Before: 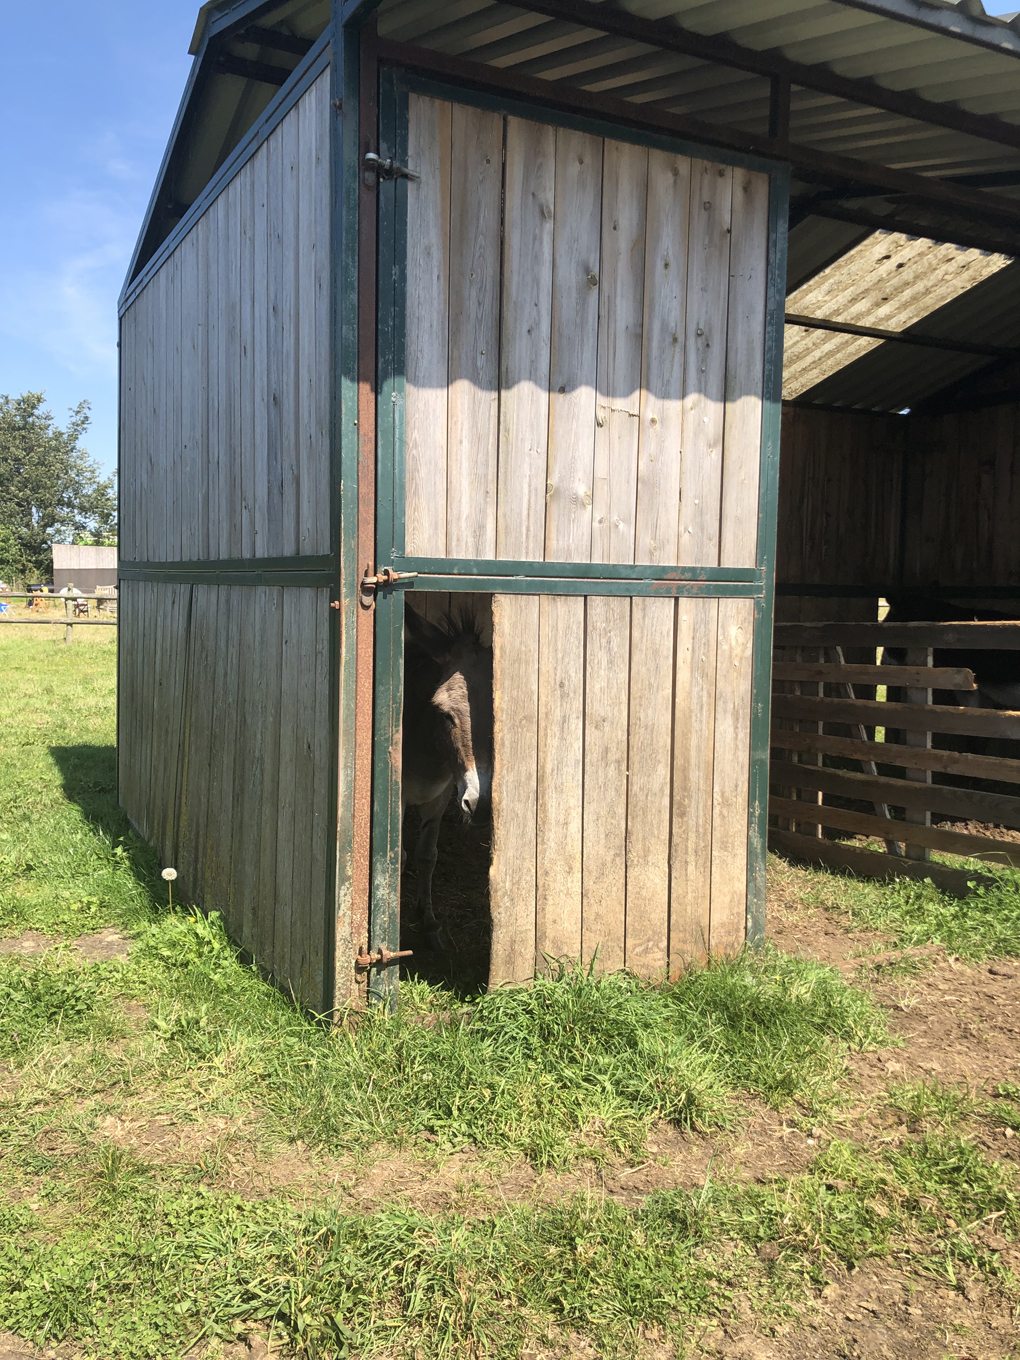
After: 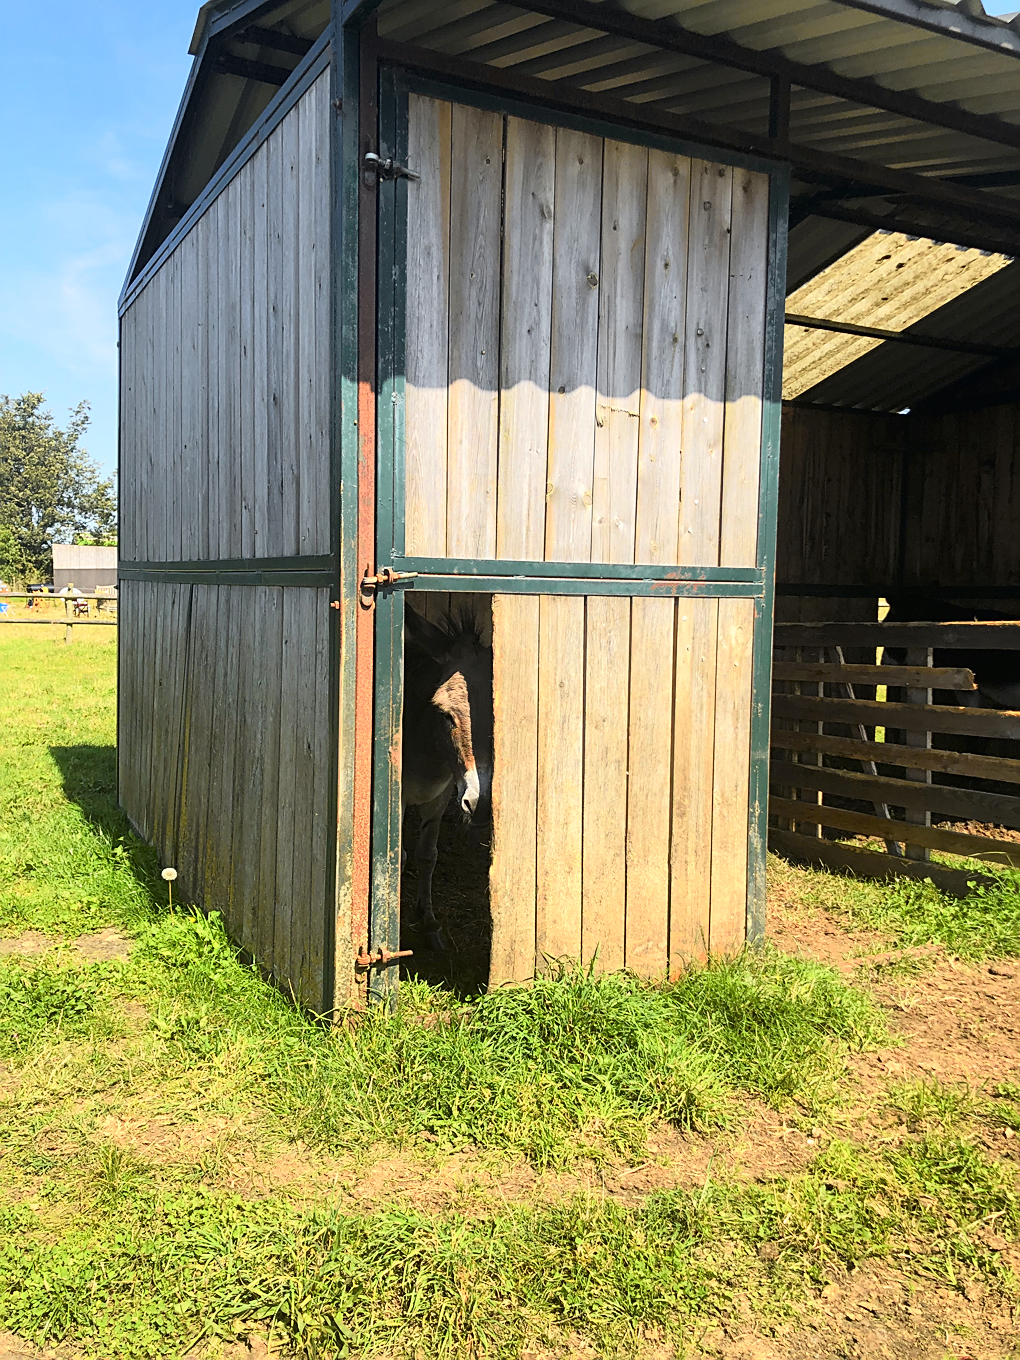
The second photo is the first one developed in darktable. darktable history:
tone curve: curves: ch0 [(0, 0.006) (0.037, 0.022) (0.123, 0.105) (0.19, 0.173) (0.277, 0.279) (0.474, 0.517) (0.597, 0.662) (0.687, 0.774) (0.855, 0.891) (1, 0.982)]; ch1 [(0, 0) (0.243, 0.245) (0.422, 0.415) (0.493, 0.495) (0.508, 0.503) (0.544, 0.552) (0.557, 0.582) (0.626, 0.672) (0.694, 0.732) (1, 1)]; ch2 [(0, 0) (0.249, 0.216) (0.356, 0.329) (0.424, 0.442) (0.476, 0.483) (0.498, 0.5) (0.517, 0.519) (0.532, 0.539) (0.562, 0.596) (0.614, 0.662) (0.706, 0.757) (0.808, 0.809) (0.991, 0.968)], color space Lab, independent channels, preserve colors none
sharpen: on, module defaults
shadows and highlights: radius 93.07, shadows -14.46, white point adjustment 0.23, highlights 31.48, compress 48.23%, highlights color adjustment 52.79%, soften with gaussian
